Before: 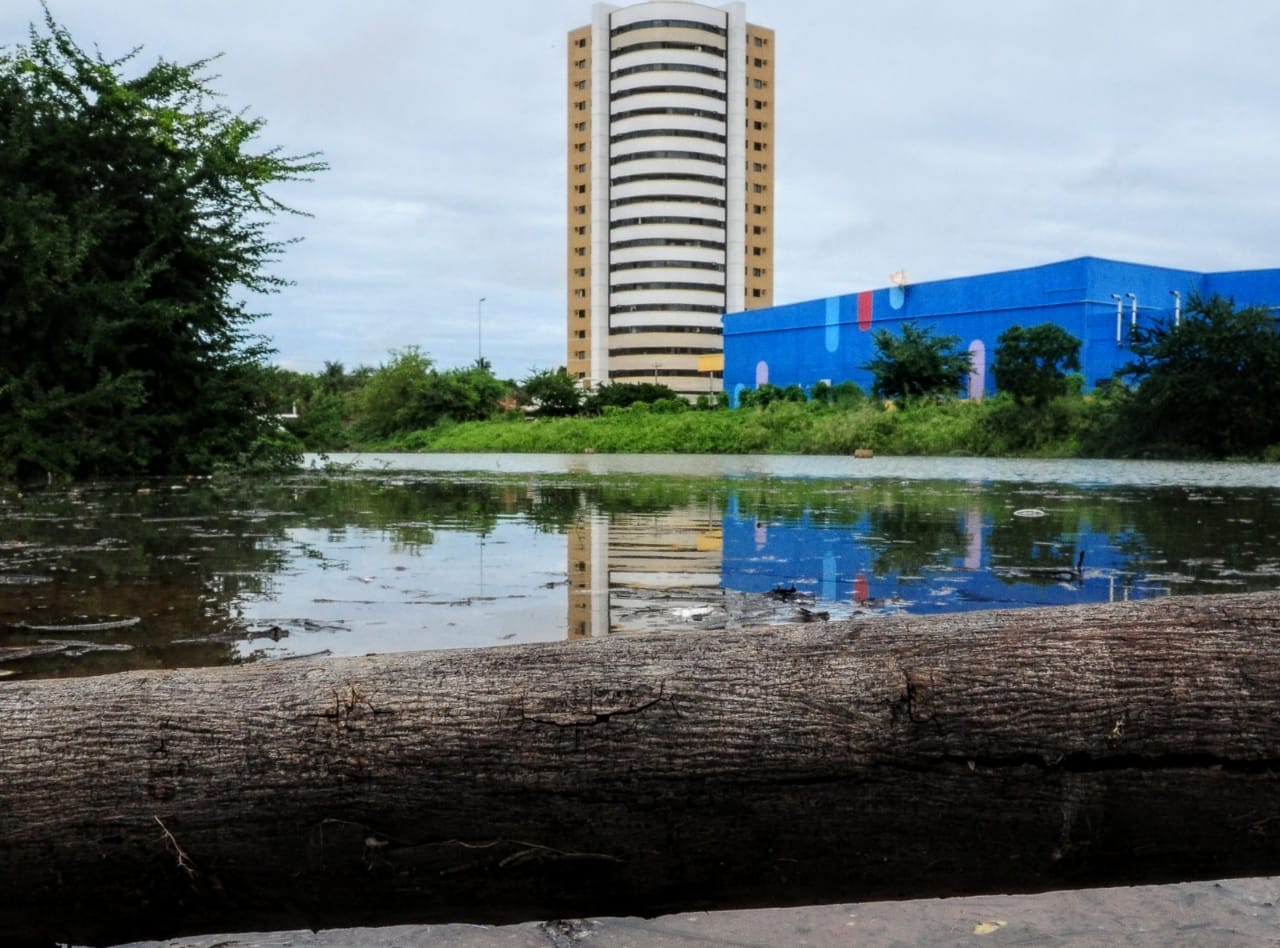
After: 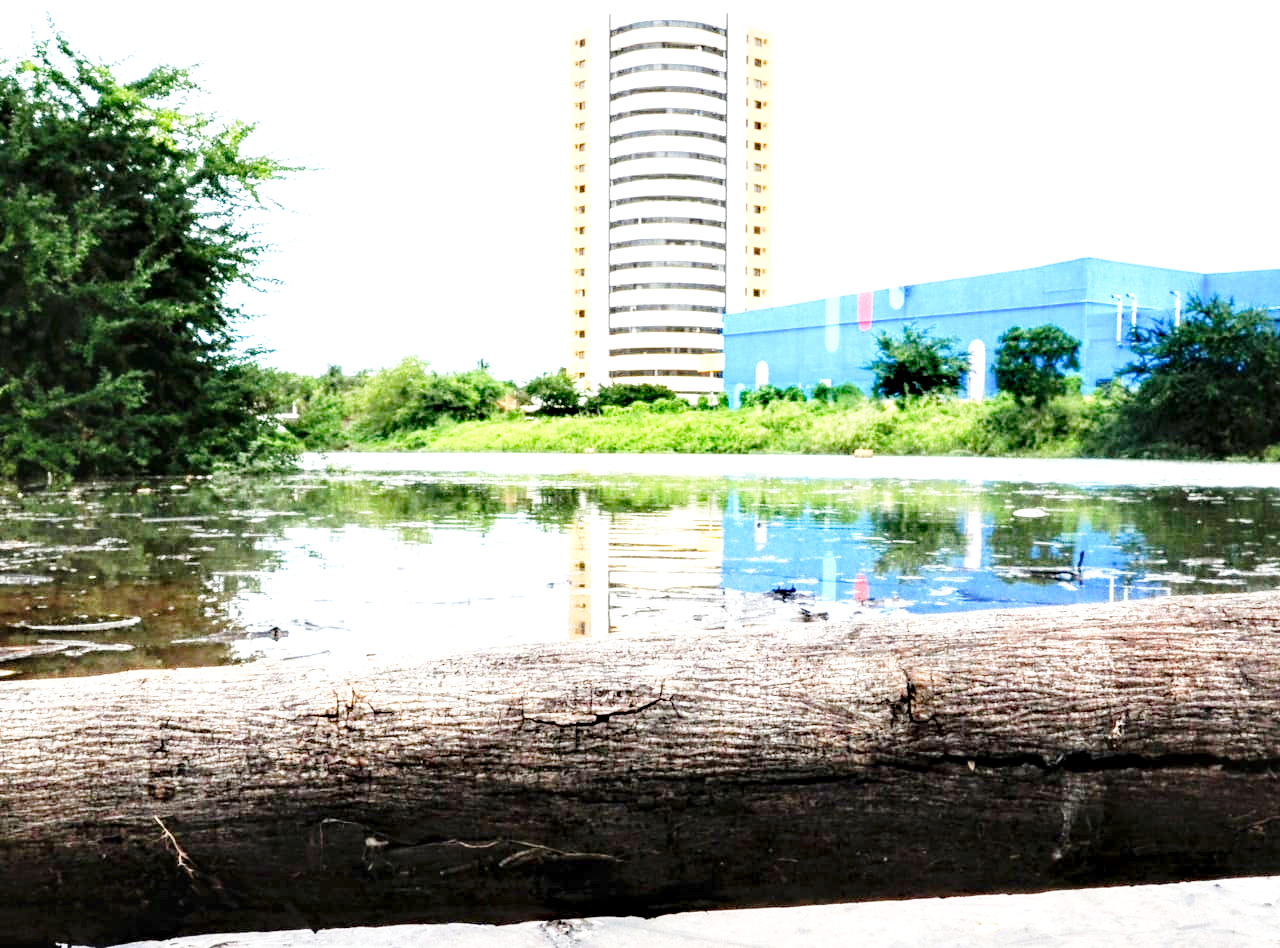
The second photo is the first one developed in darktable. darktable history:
base curve: curves: ch0 [(0, 0) (0.028, 0.03) (0.121, 0.232) (0.46, 0.748) (0.859, 0.968) (1, 1)], fusion 1, preserve colors none
exposure: black level correction 0, exposure 1.512 EV, compensate highlight preservation false
